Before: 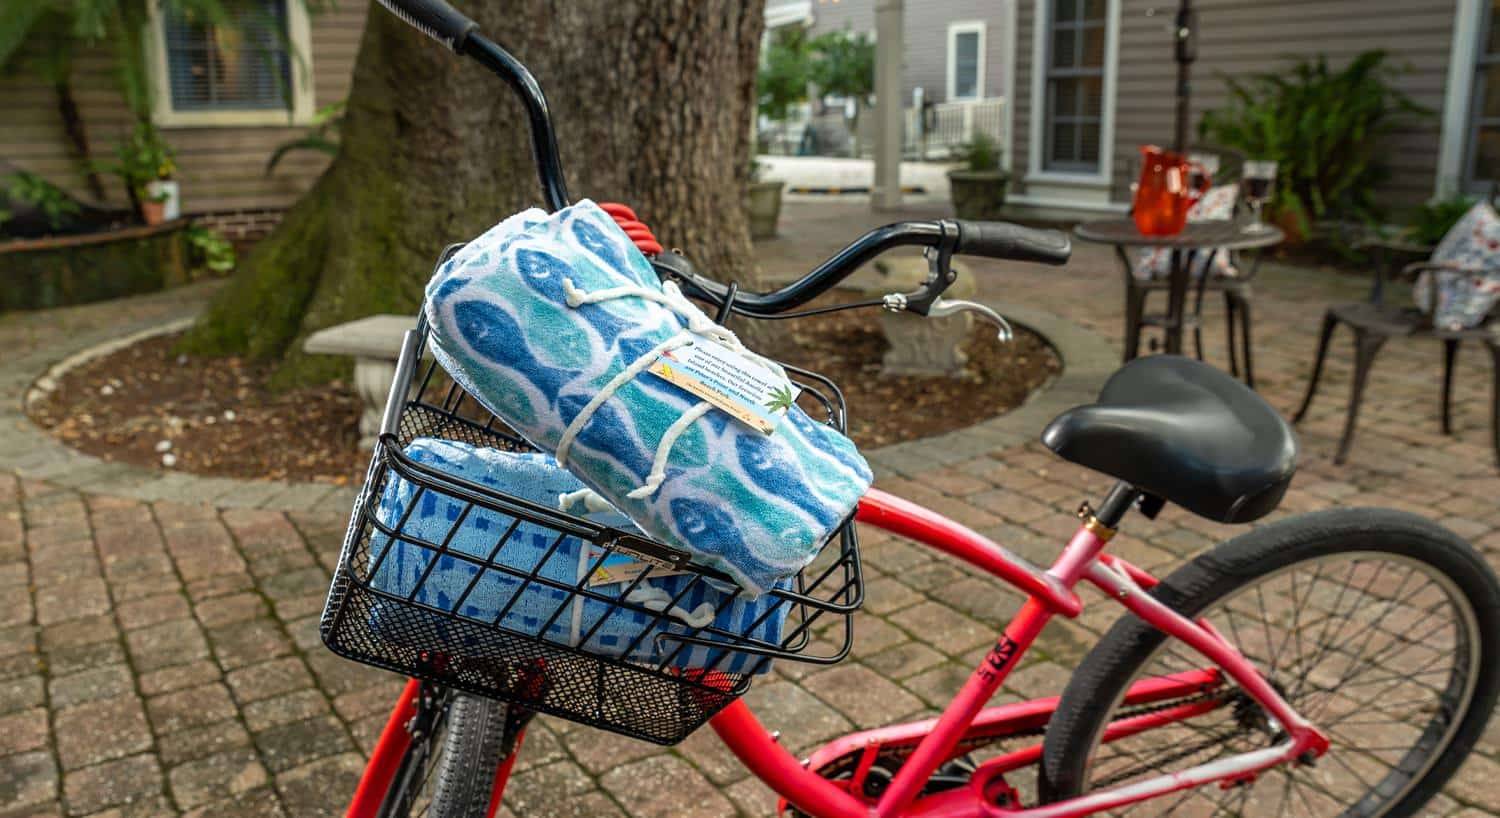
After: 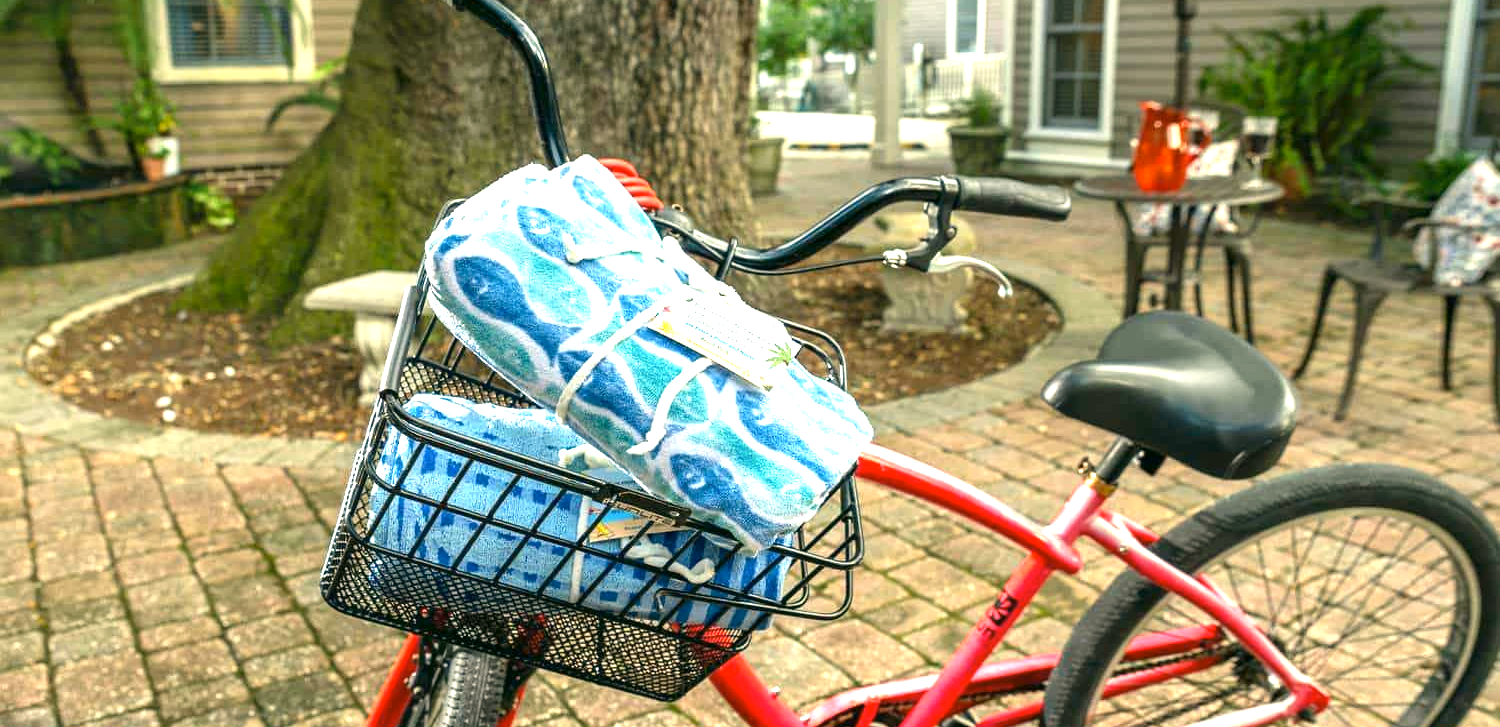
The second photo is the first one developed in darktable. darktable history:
exposure: black level correction 0, exposure 1.389 EV, compensate exposure bias true, compensate highlight preservation false
crop and rotate: top 5.48%, bottom 5.573%
color correction: highlights a* -0.495, highlights b* 9.11, shadows a* -8.83, shadows b* 0.777
